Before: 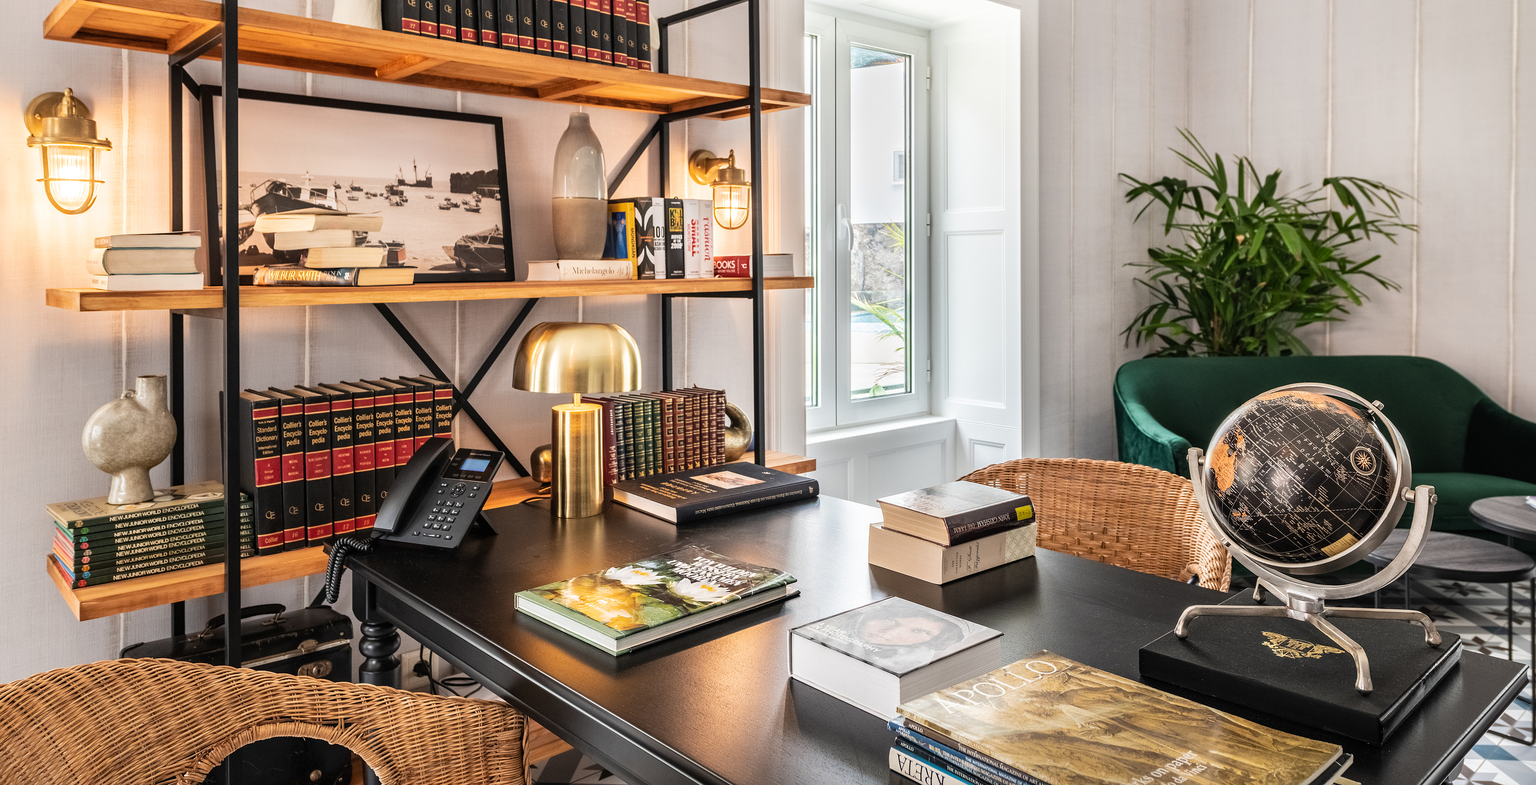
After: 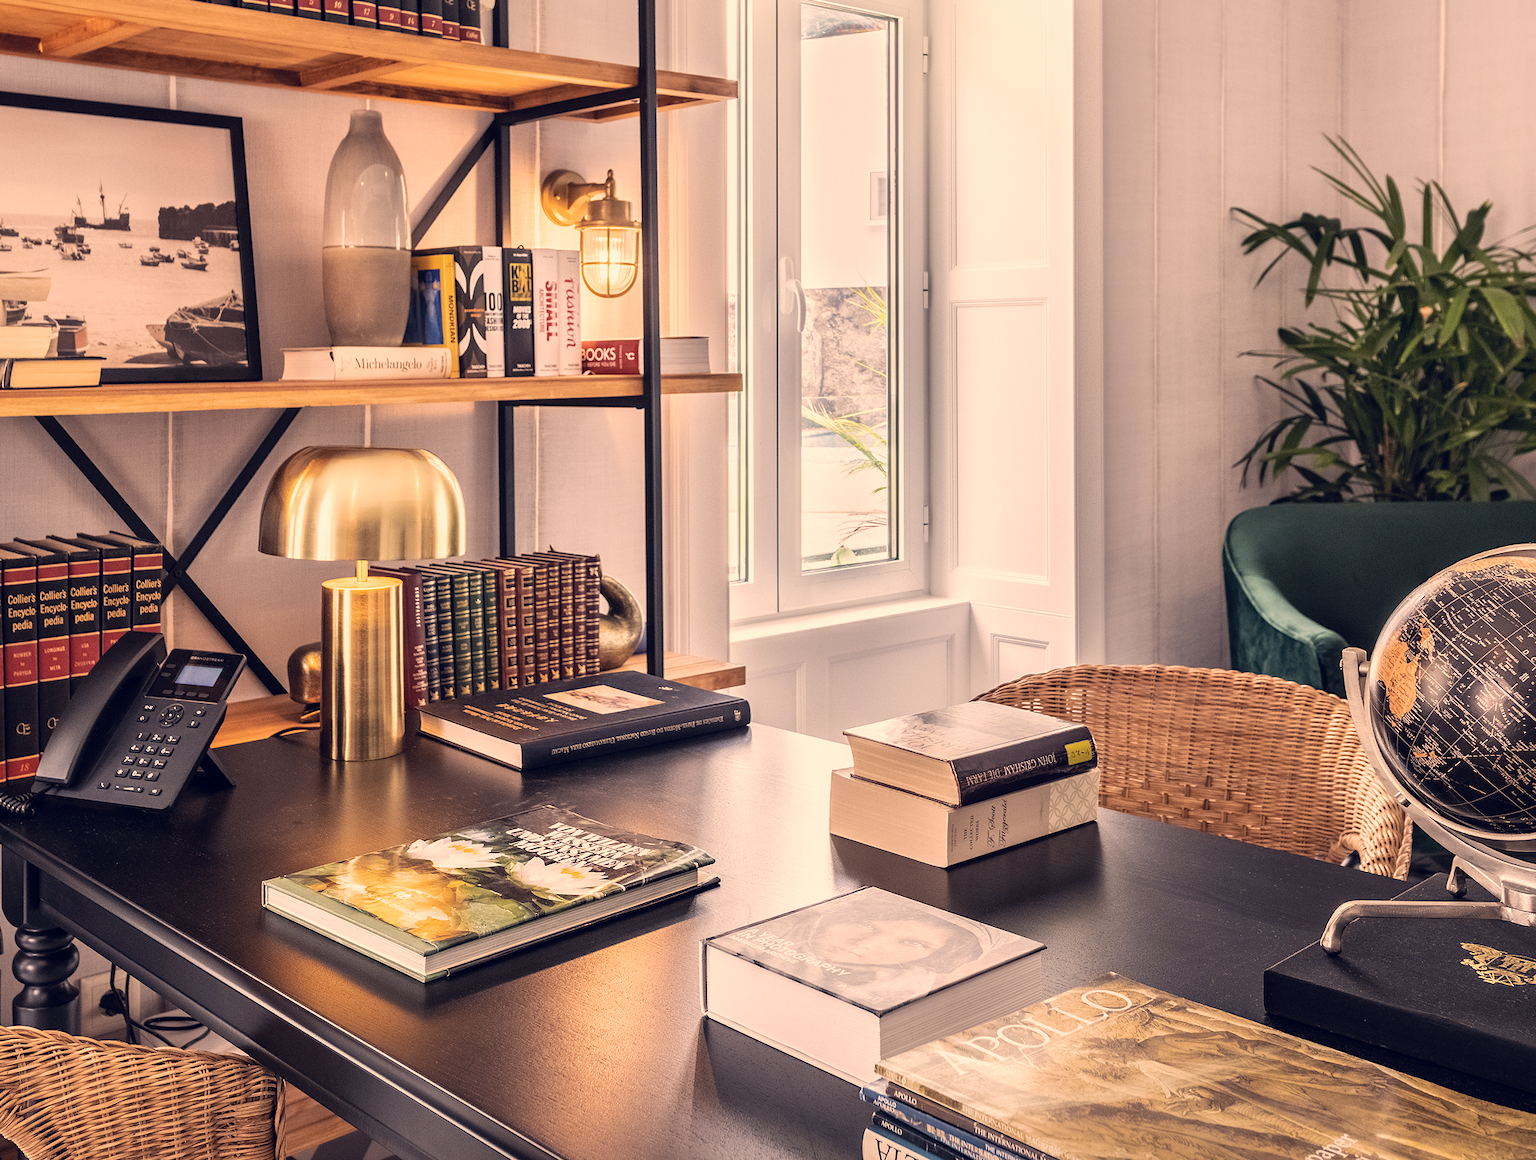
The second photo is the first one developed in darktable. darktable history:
crop and rotate: left 22.918%, top 5.629%, right 14.711%, bottom 2.247%
color correction: highlights a* 19.59, highlights b* 27.49, shadows a* 3.46, shadows b* -17.28, saturation 0.73
